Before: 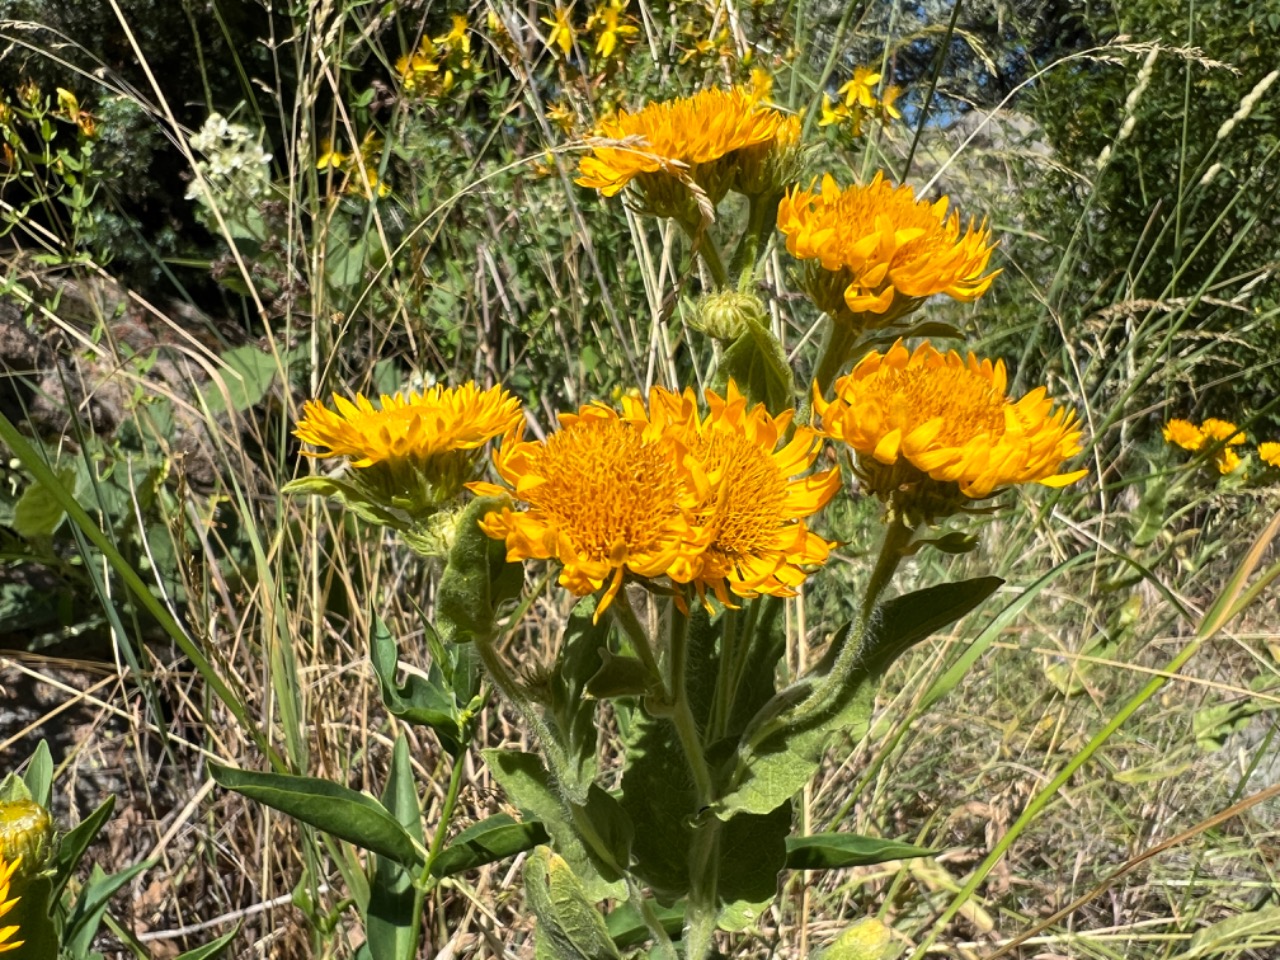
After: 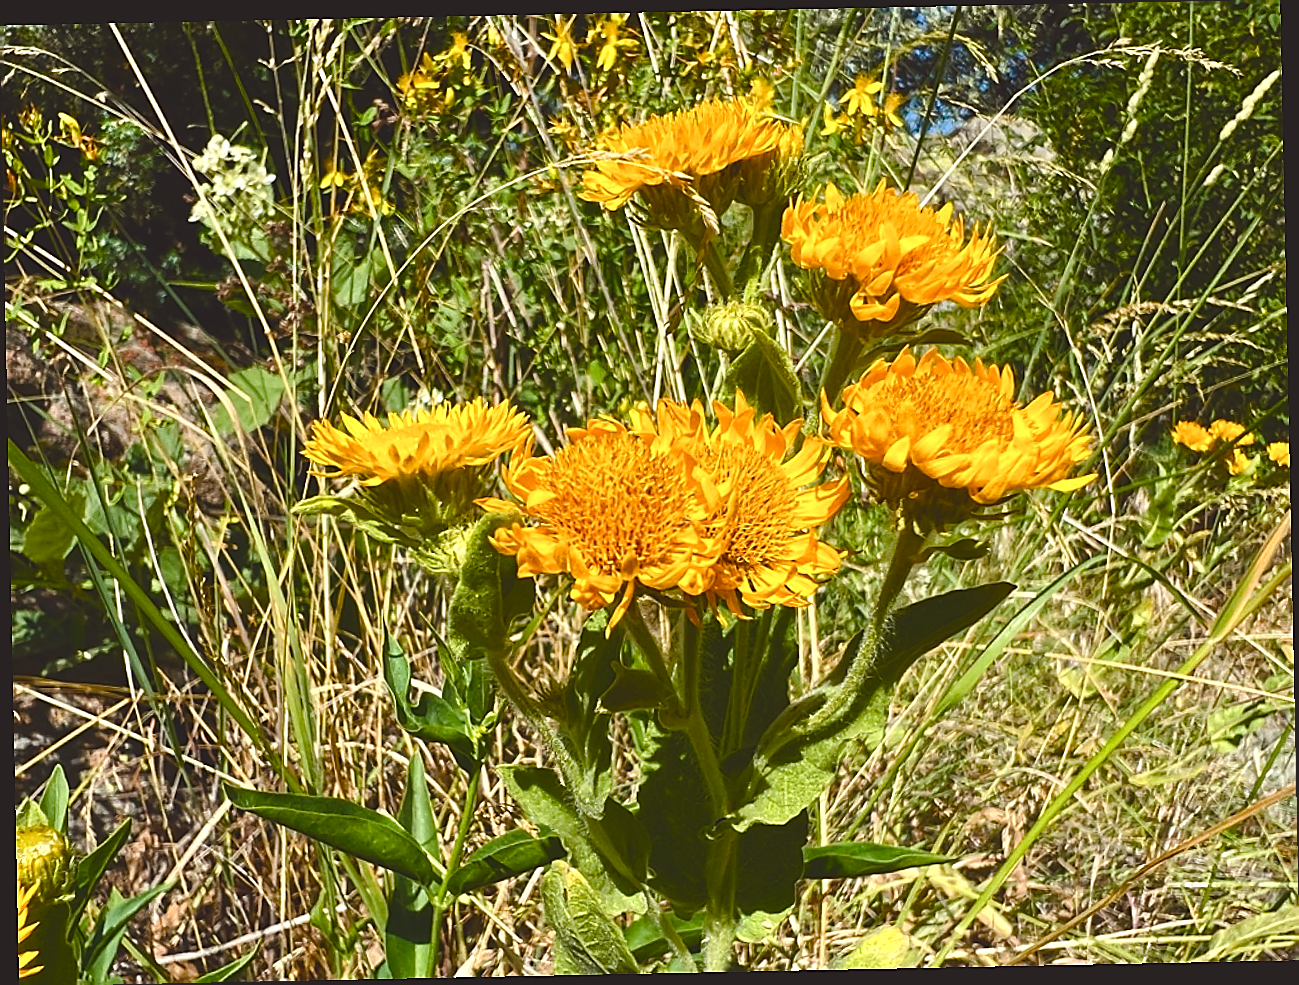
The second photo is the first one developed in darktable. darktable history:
color balance rgb: perceptual saturation grading › global saturation 24.74%, perceptual saturation grading › highlights -51.22%, perceptual saturation grading › mid-tones 19.16%, perceptual saturation grading › shadows 60.98%, global vibrance 50%
color correction: highlights a* -0.95, highlights b* 4.5, shadows a* 3.55
exposure: black level correction -0.025, exposure -0.117 EV, compensate highlight preservation false
sharpen: radius 1.4, amount 1.25, threshold 0.7
rotate and perspective: rotation -1.17°, automatic cropping off
tone equalizer: -8 EV -0.417 EV, -7 EV -0.389 EV, -6 EV -0.333 EV, -5 EV -0.222 EV, -3 EV 0.222 EV, -2 EV 0.333 EV, -1 EV 0.389 EV, +0 EV 0.417 EV, edges refinement/feathering 500, mask exposure compensation -1.57 EV, preserve details no
